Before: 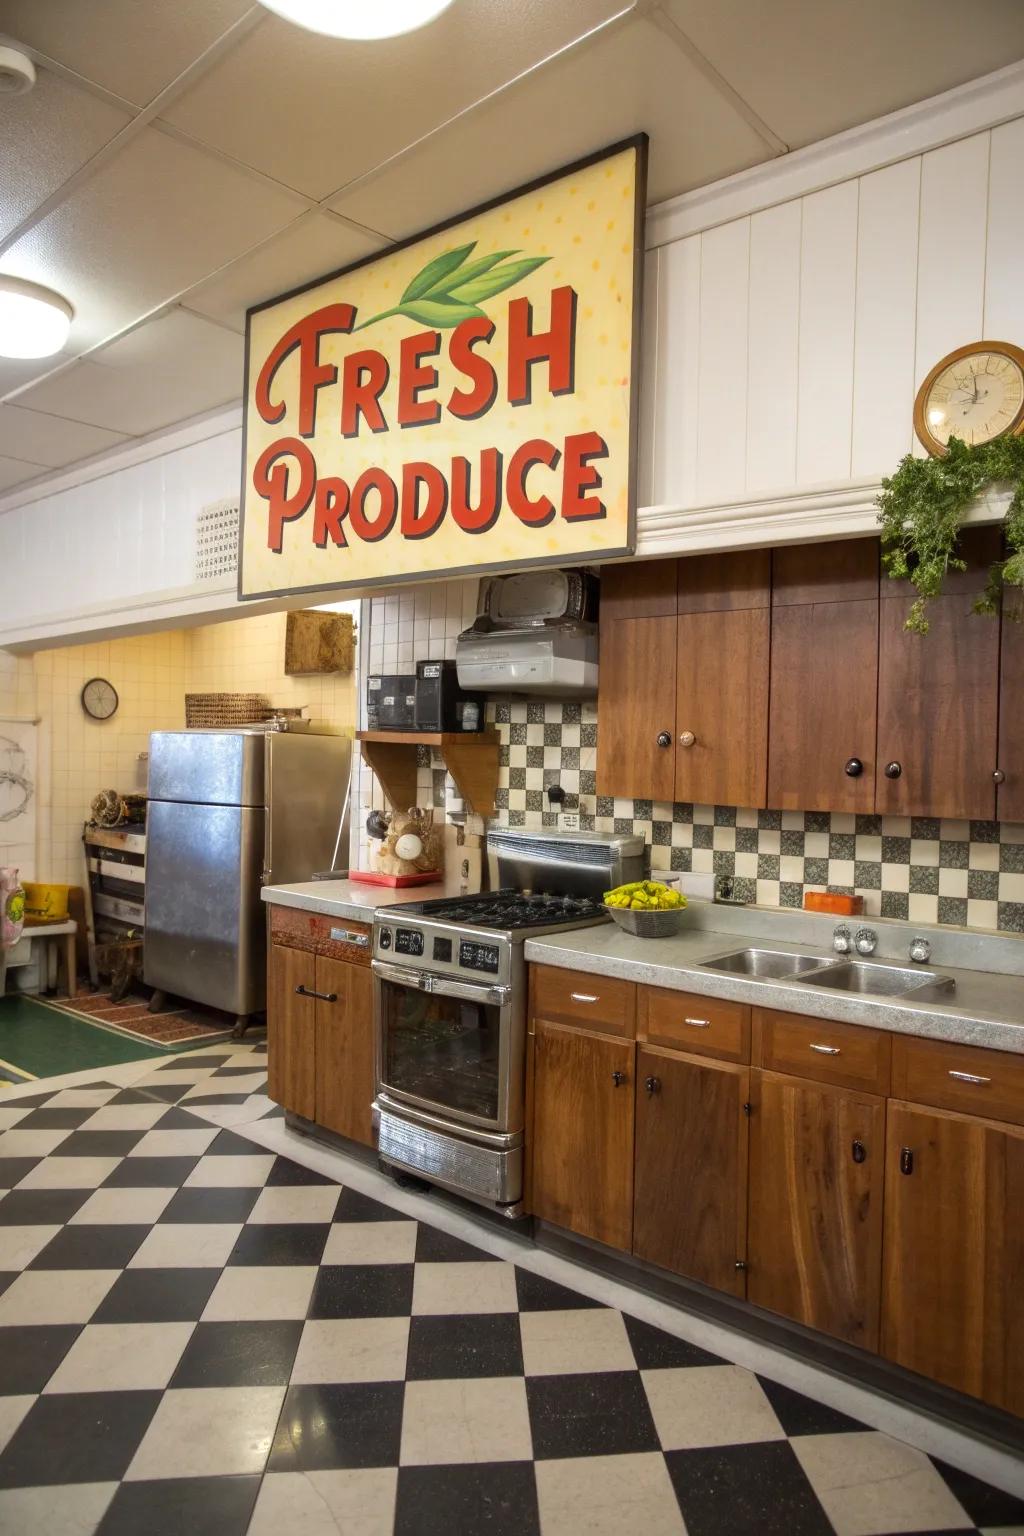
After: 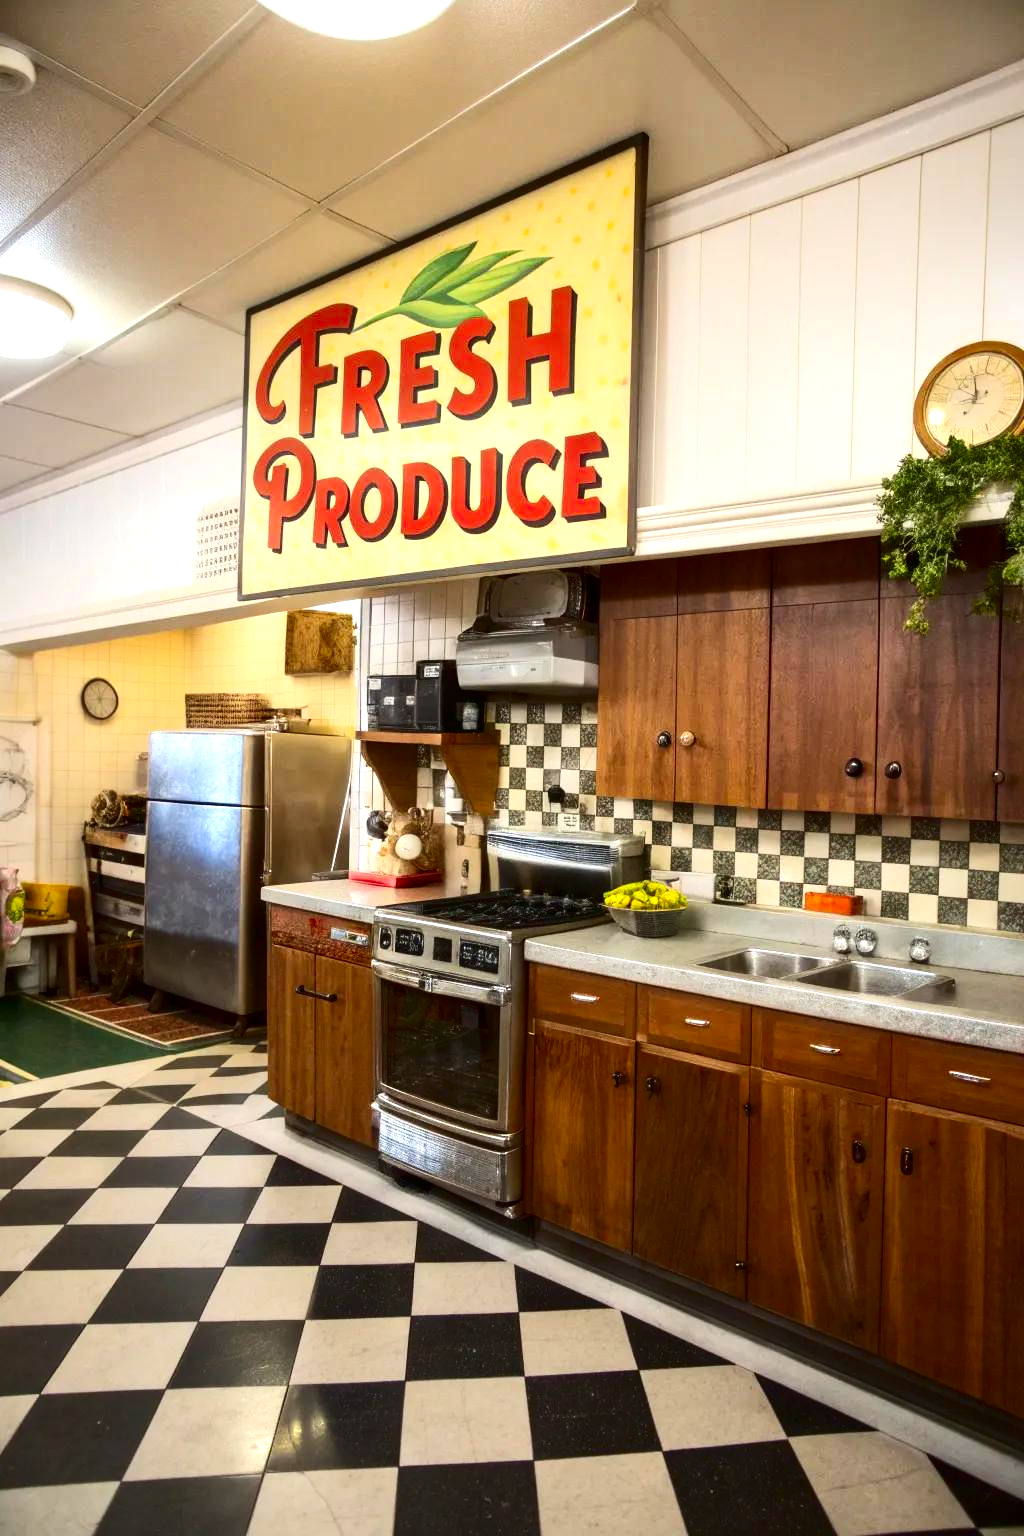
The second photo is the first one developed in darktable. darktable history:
exposure: black level correction 0, exposure 0.499 EV, compensate highlight preservation false
base curve: preserve colors none
contrast brightness saturation: contrast 0.207, brightness -0.112, saturation 0.209
